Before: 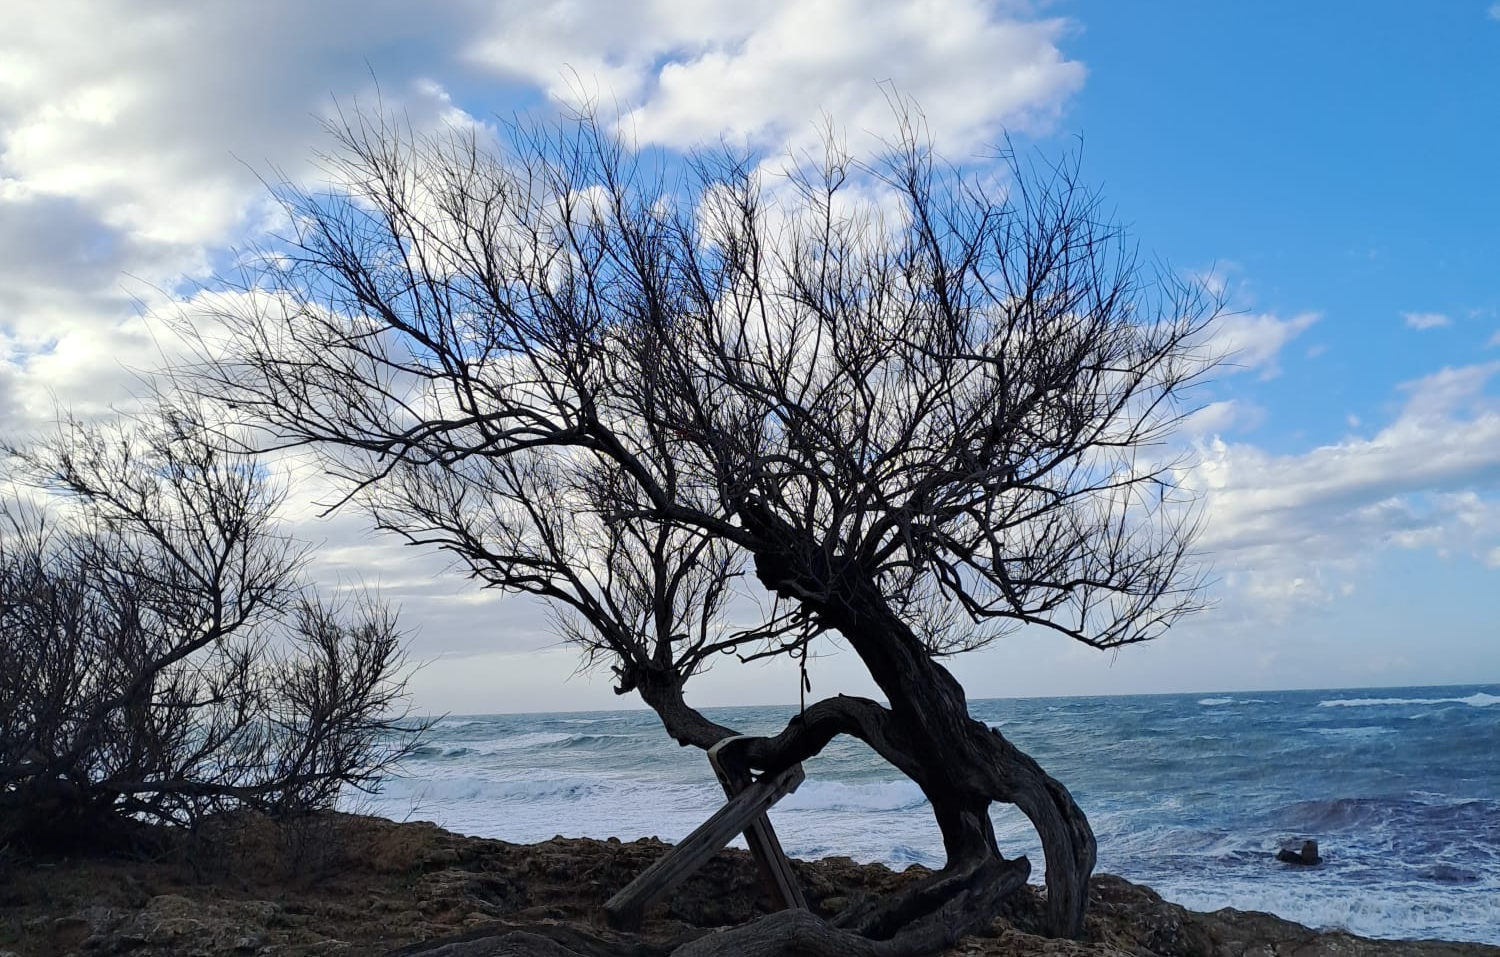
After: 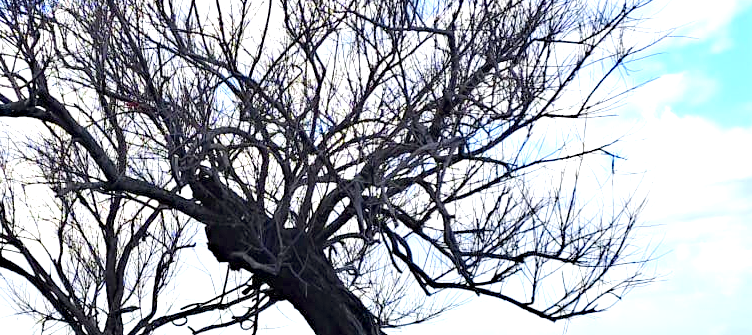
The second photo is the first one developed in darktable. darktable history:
base curve: curves: ch0 [(0, 0) (0.158, 0.273) (0.879, 0.895) (1, 1)], fusion 1
exposure: exposure 0.773 EV, compensate highlight preservation false
crop: left 36.644%, top 34.365%, right 13.206%, bottom 30.6%
